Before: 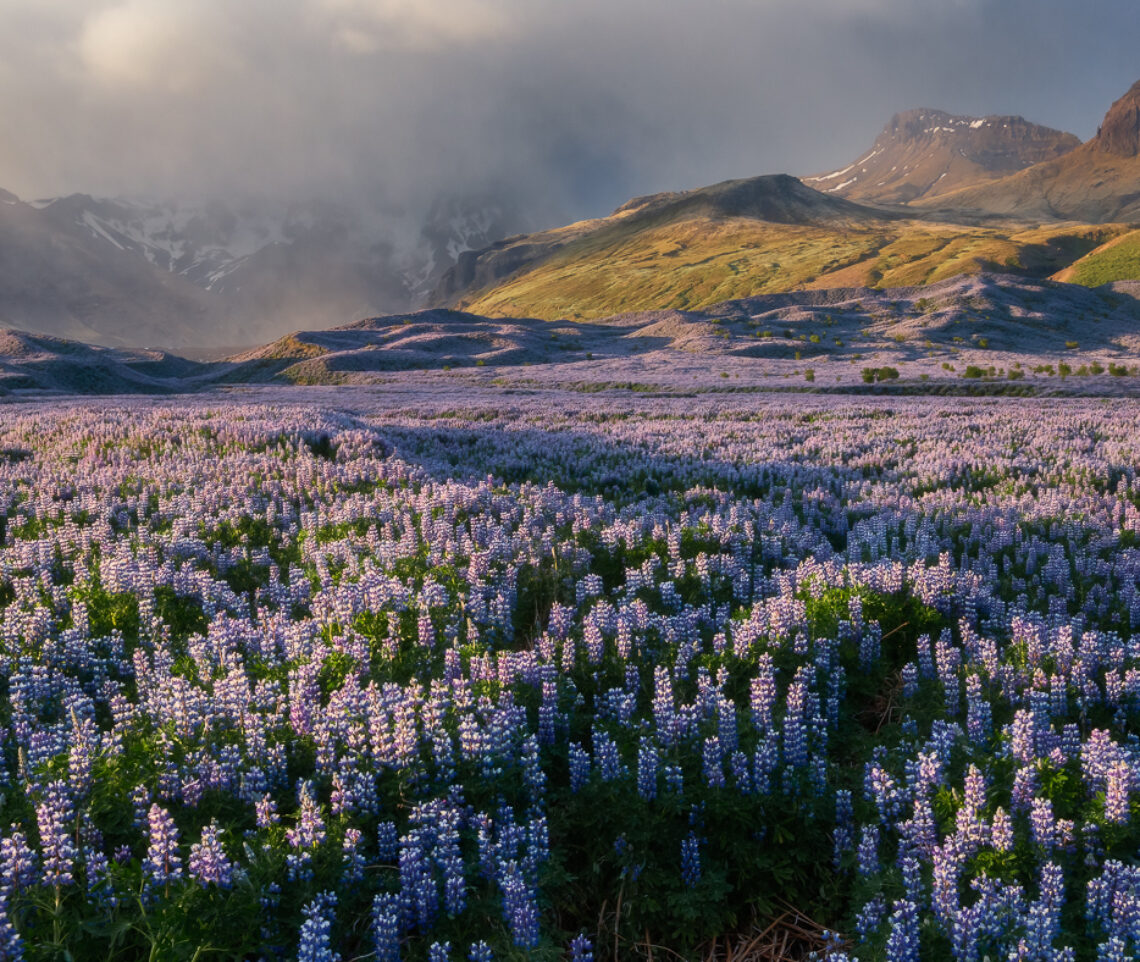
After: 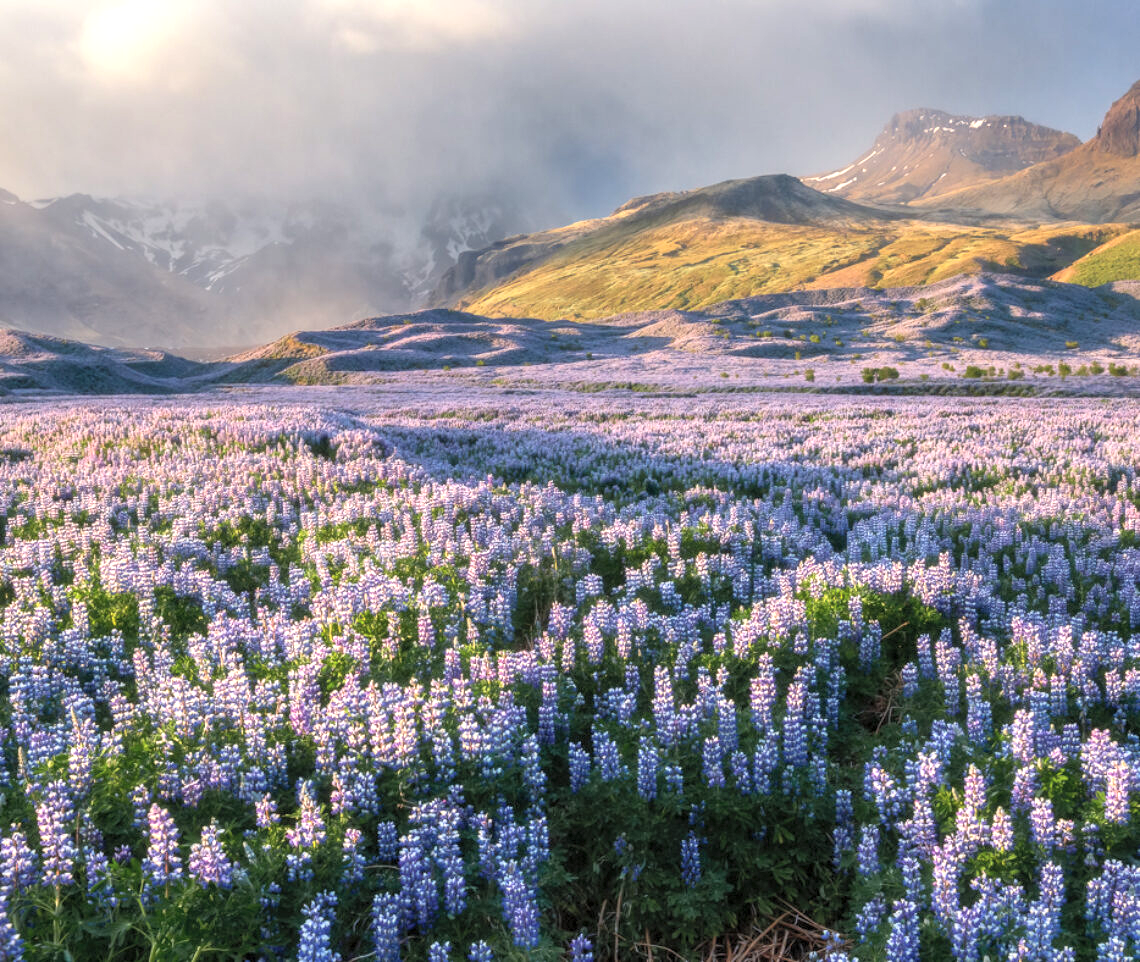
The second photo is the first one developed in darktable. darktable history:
contrast brightness saturation: brightness 0.15
exposure: black level correction 0, exposure 0.7 EV, compensate exposure bias true, compensate highlight preservation false
local contrast: on, module defaults
